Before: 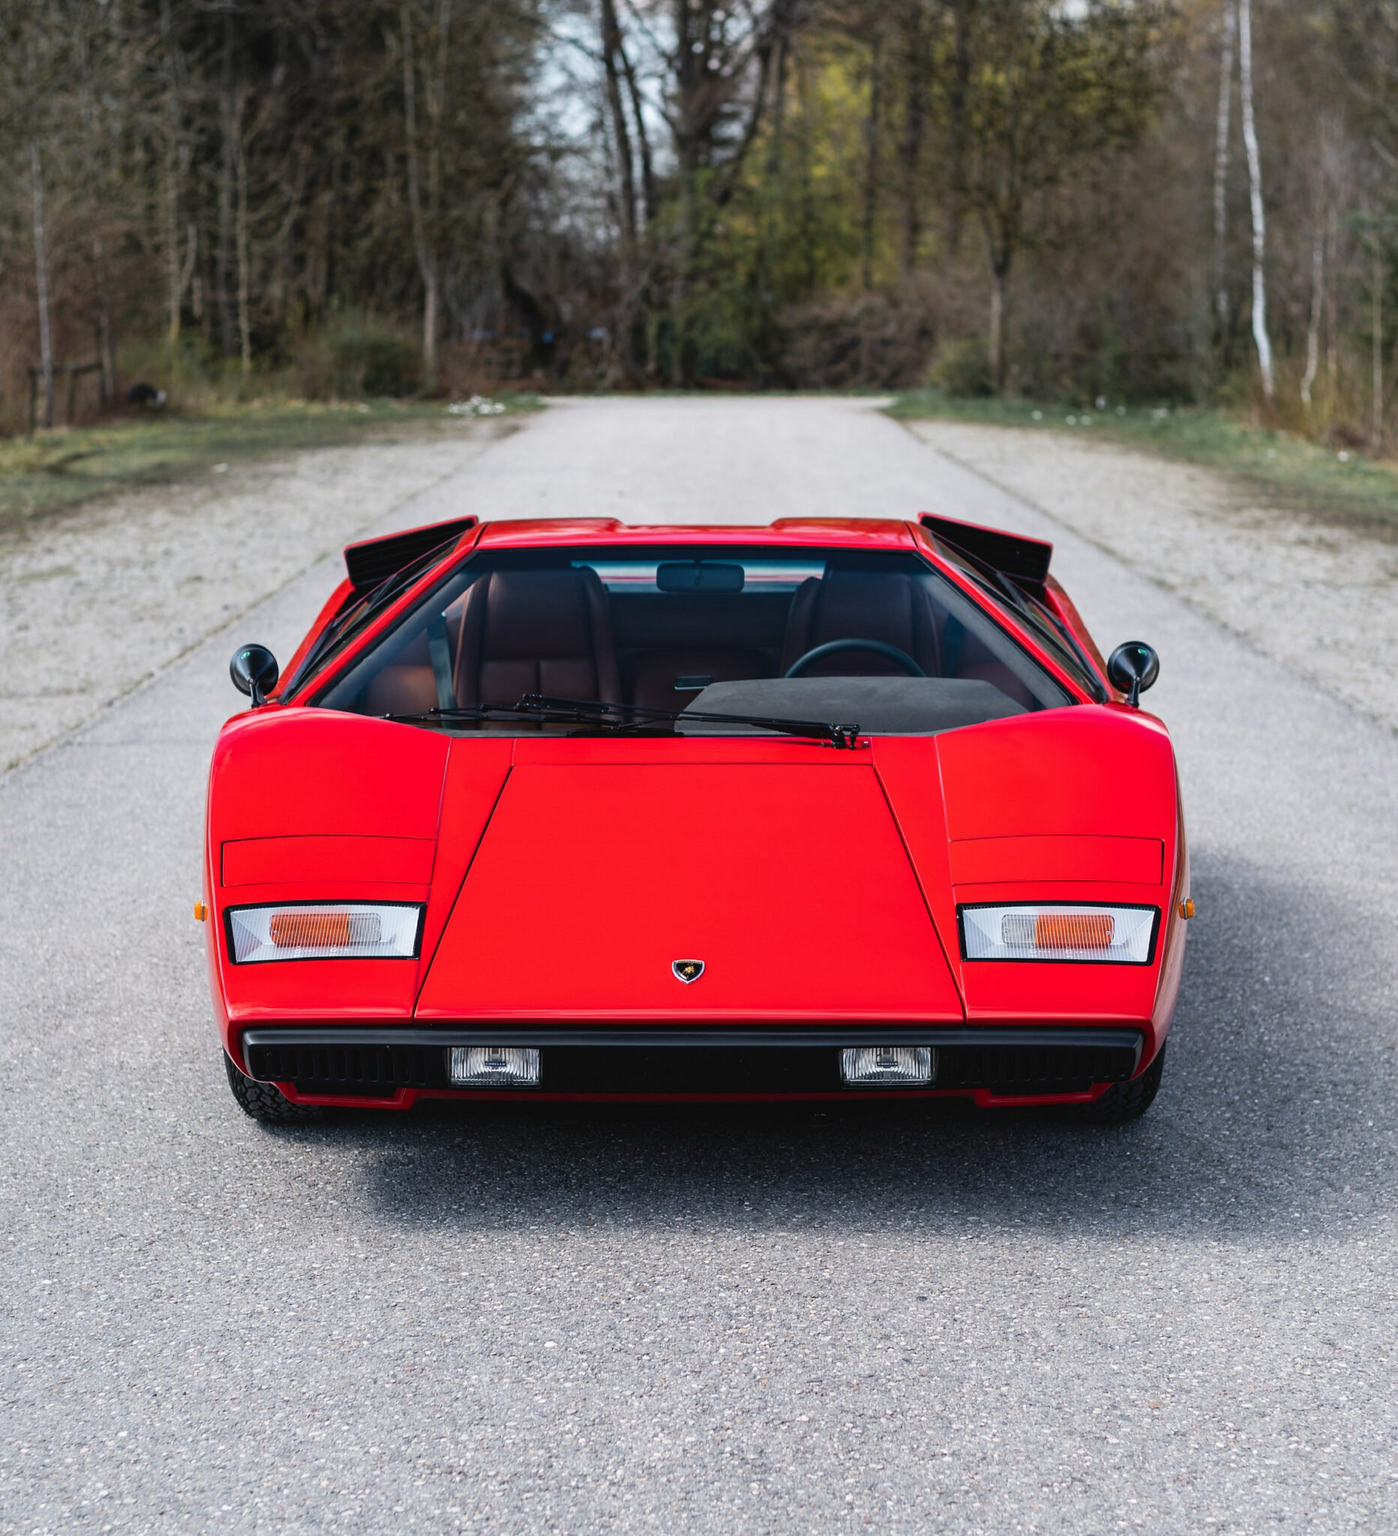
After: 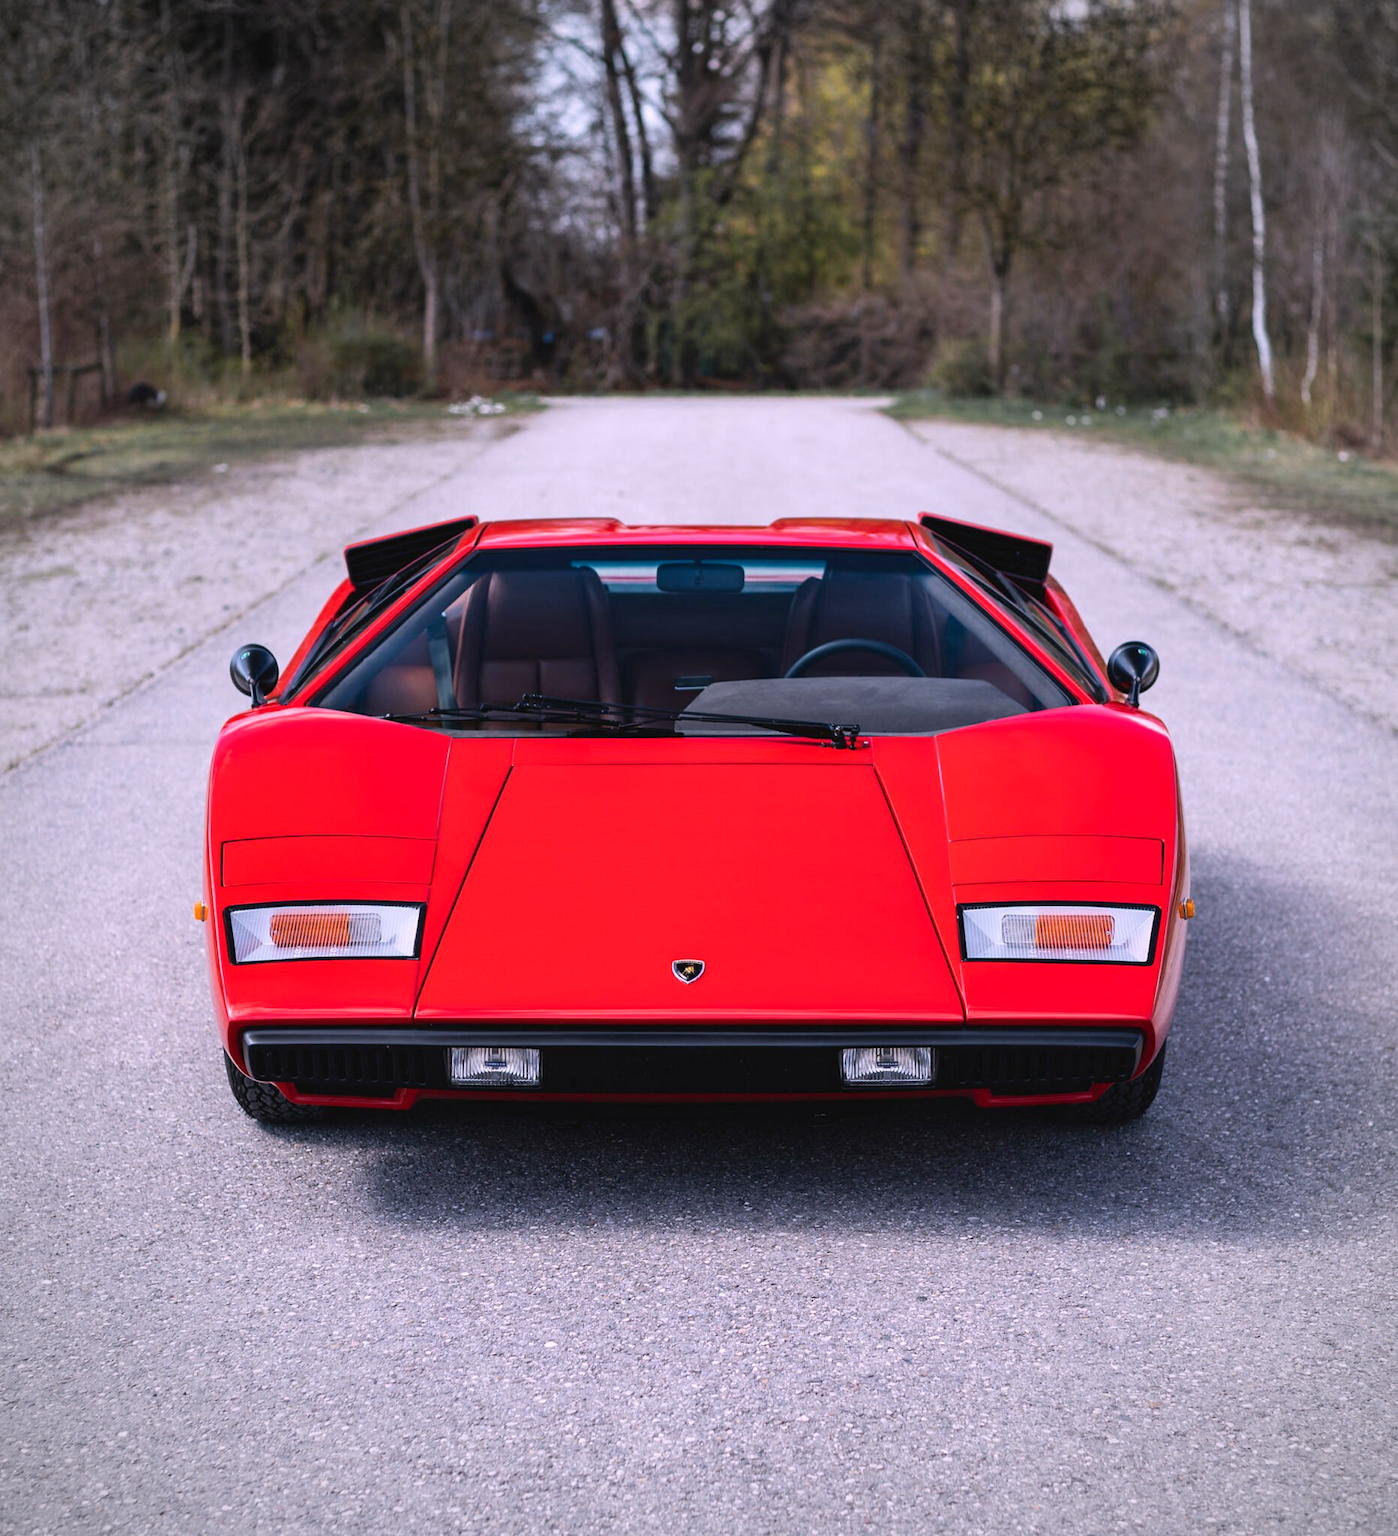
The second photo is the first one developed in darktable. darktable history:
color zones: curves: ch0 [(0, 0.5) (0.143, 0.5) (0.286, 0.5) (0.429, 0.5) (0.571, 0.5) (0.714, 0.476) (0.857, 0.5) (1, 0.5)]; ch2 [(0, 0.5) (0.143, 0.5) (0.286, 0.5) (0.429, 0.5) (0.571, 0.5) (0.714, 0.487) (0.857, 0.5) (1, 0.5)]
vignetting: fall-off radius 60.92%
white balance: red 1.066, blue 1.119
